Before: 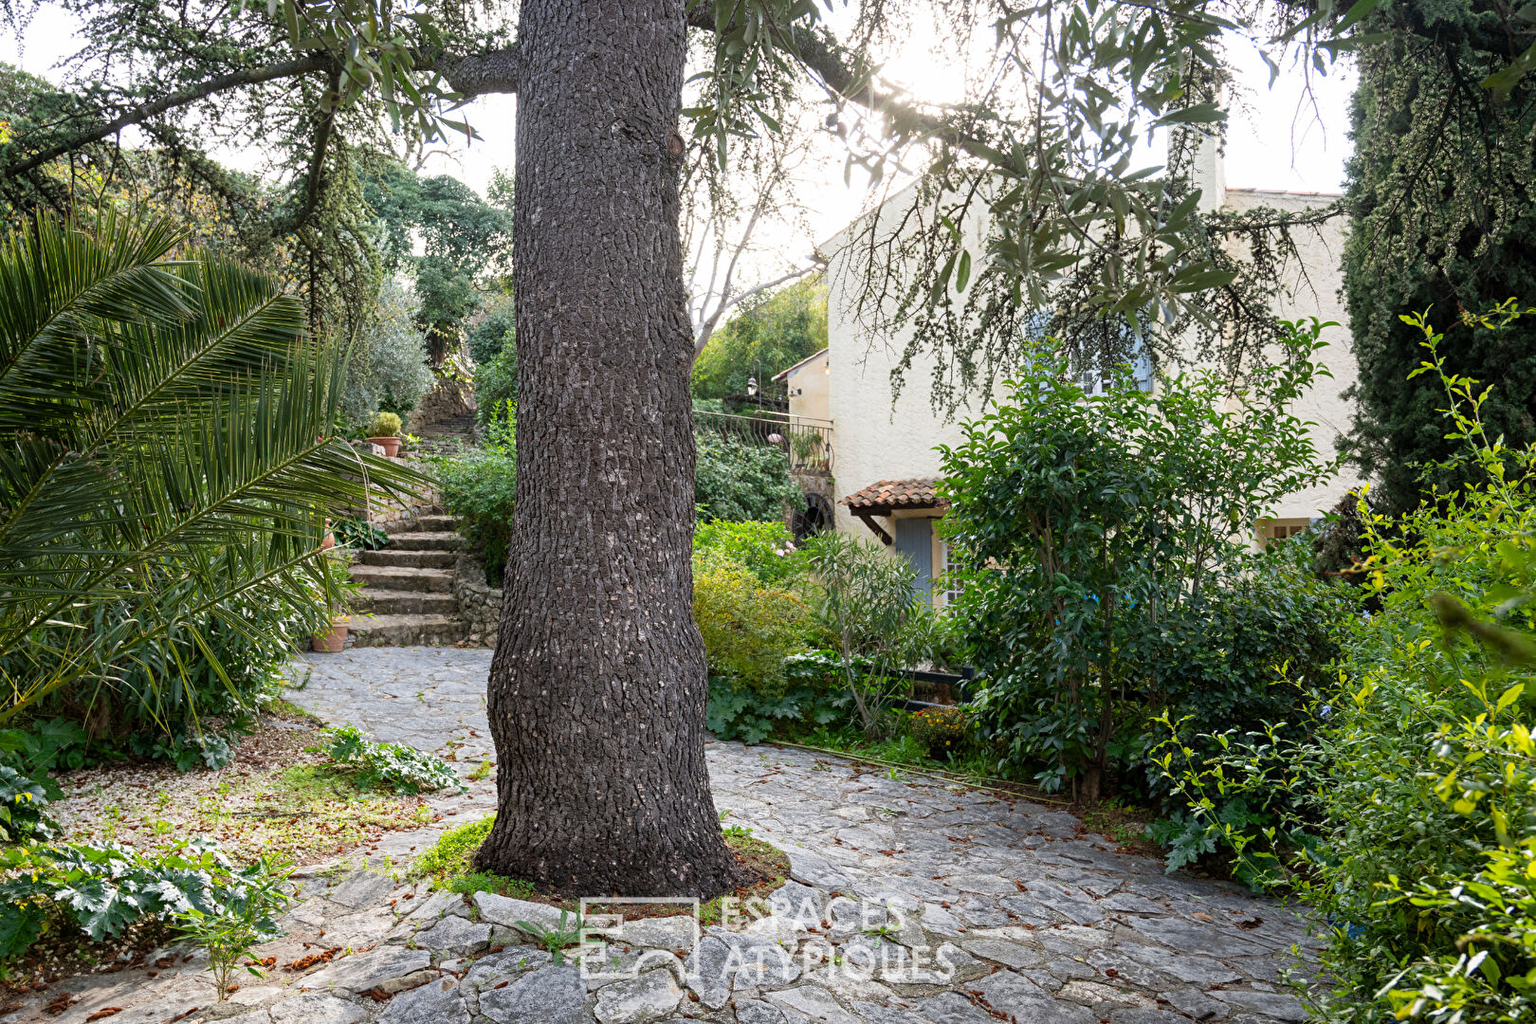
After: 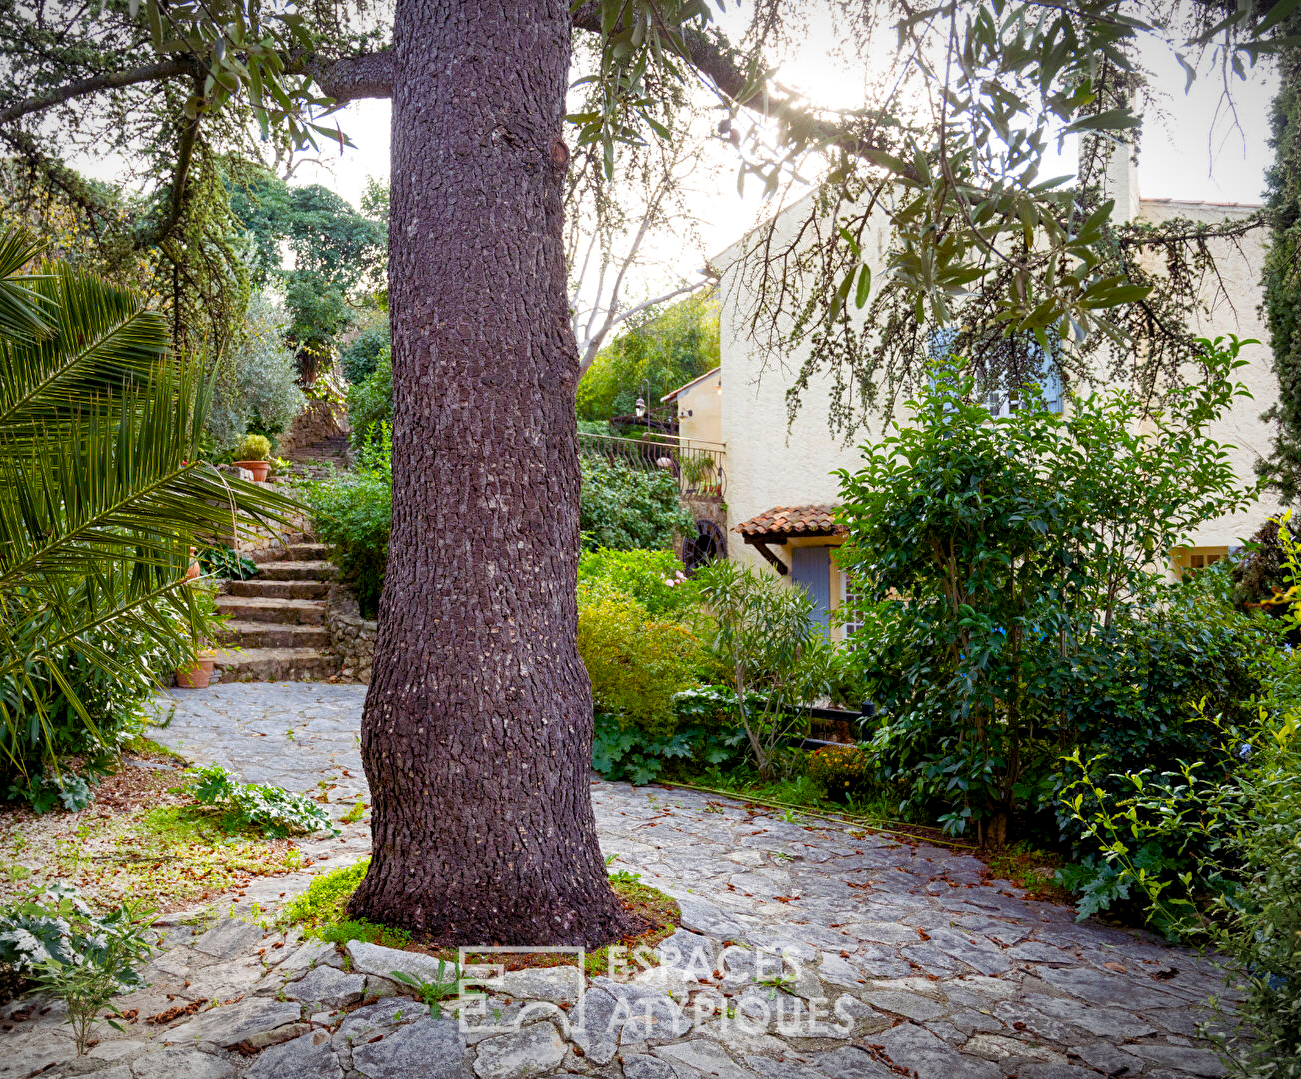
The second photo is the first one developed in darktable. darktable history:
vignetting: fall-off start 100.28%, center (-0.031, -0.04), width/height ratio 1.307
color balance rgb: shadows lift › chroma 6.467%, shadows lift › hue 305.31°, linear chroma grading › global chroma 8.98%, perceptual saturation grading › global saturation 20%, perceptual saturation grading › highlights -25.477%, perceptual saturation grading › shadows 49.618%, perceptual brilliance grading › global brilliance 2.634%, perceptual brilliance grading › highlights -2.868%, perceptual brilliance grading › shadows 2.556%, global vibrance 25.49%
tone equalizer: edges refinement/feathering 500, mask exposure compensation -1.57 EV, preserve details no
crop and rotate: left 9.502%, right 10.146%
exposure: black level correction 0.005, exposure 0.016 EV, compensate highlight preservation false
